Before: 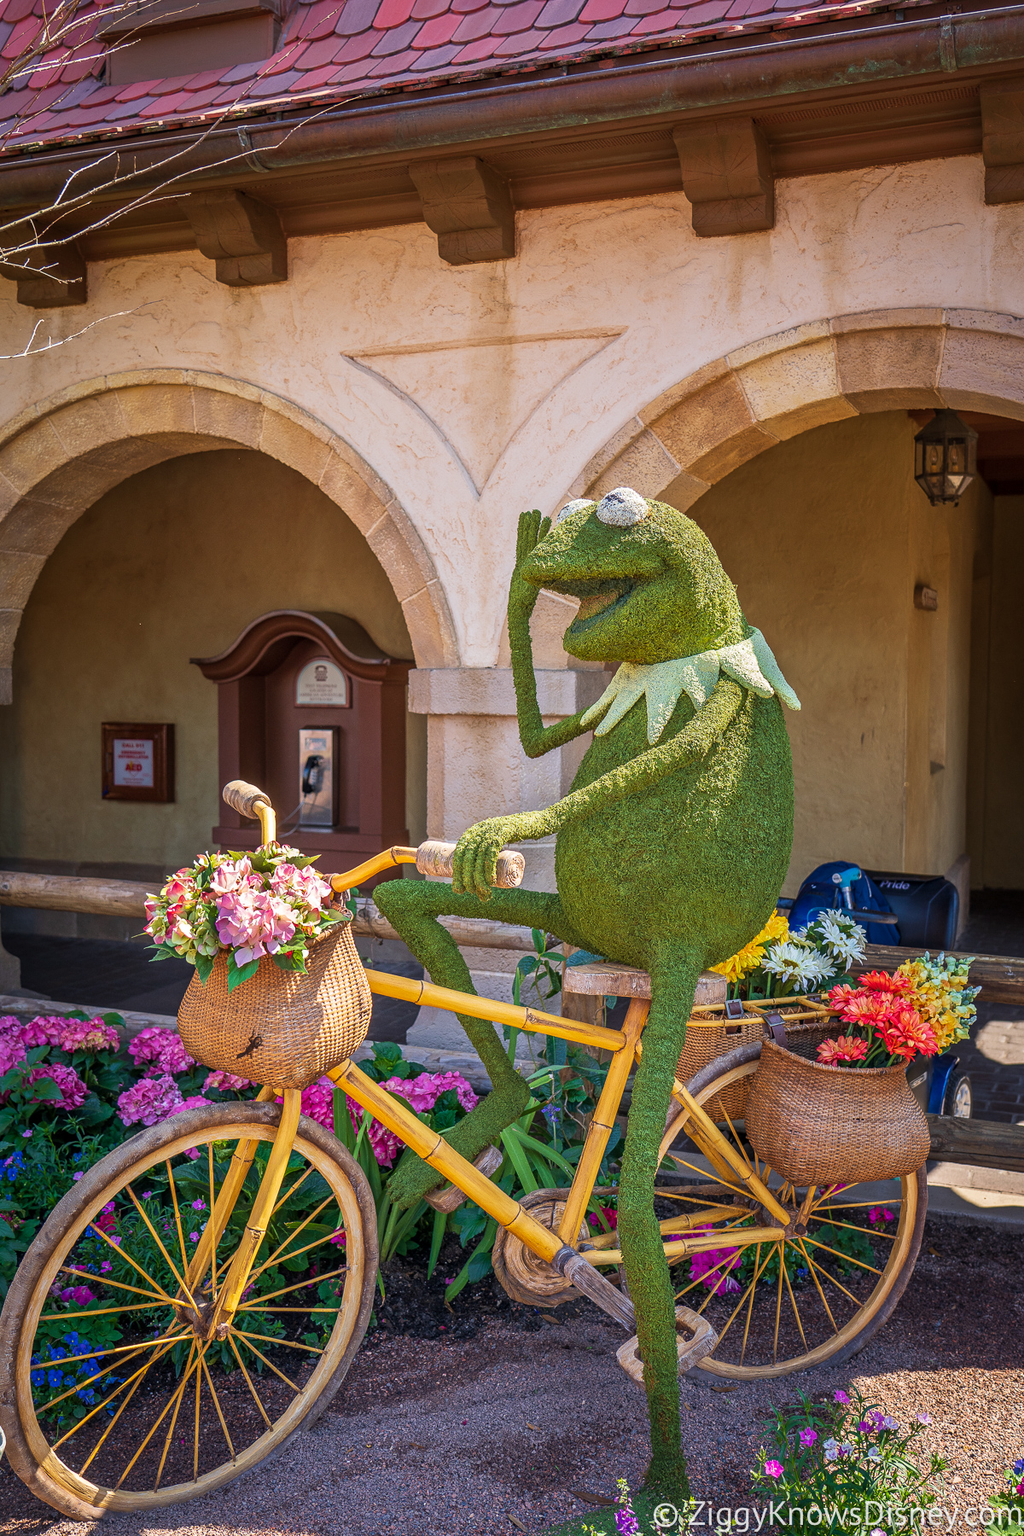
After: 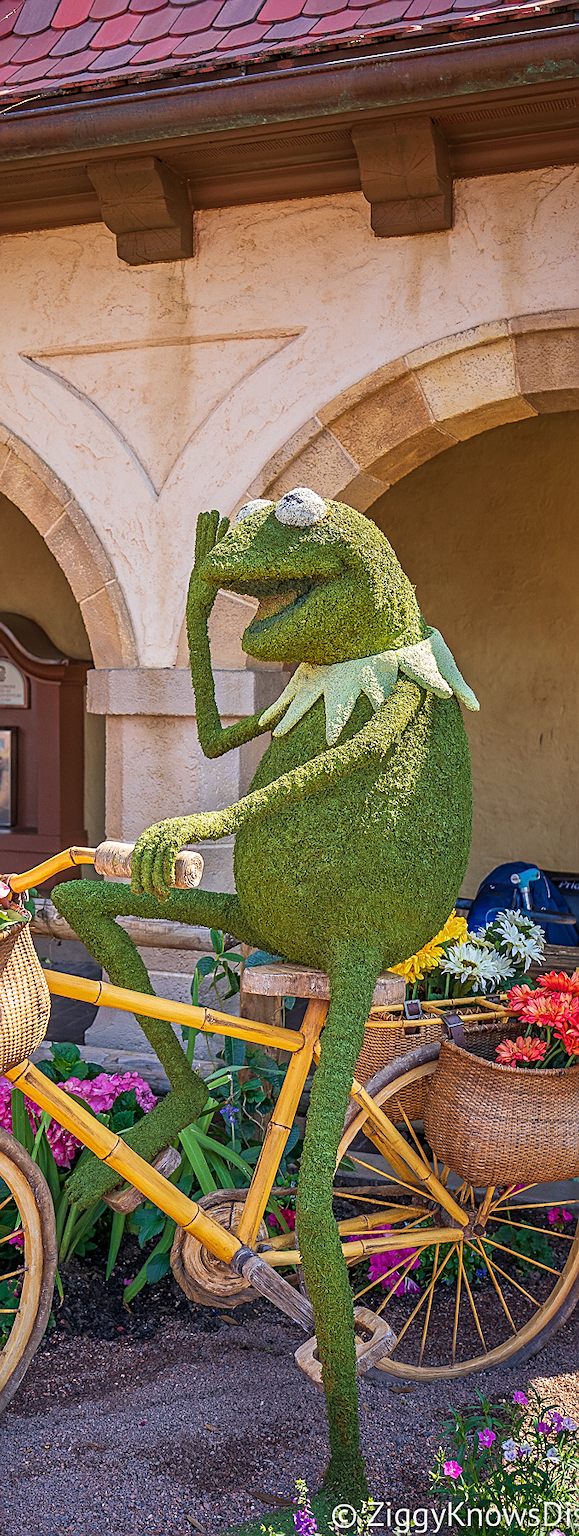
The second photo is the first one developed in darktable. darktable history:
crop: left 31.458%, top 0%, right 11.876%
sharpen: on, module defaults
